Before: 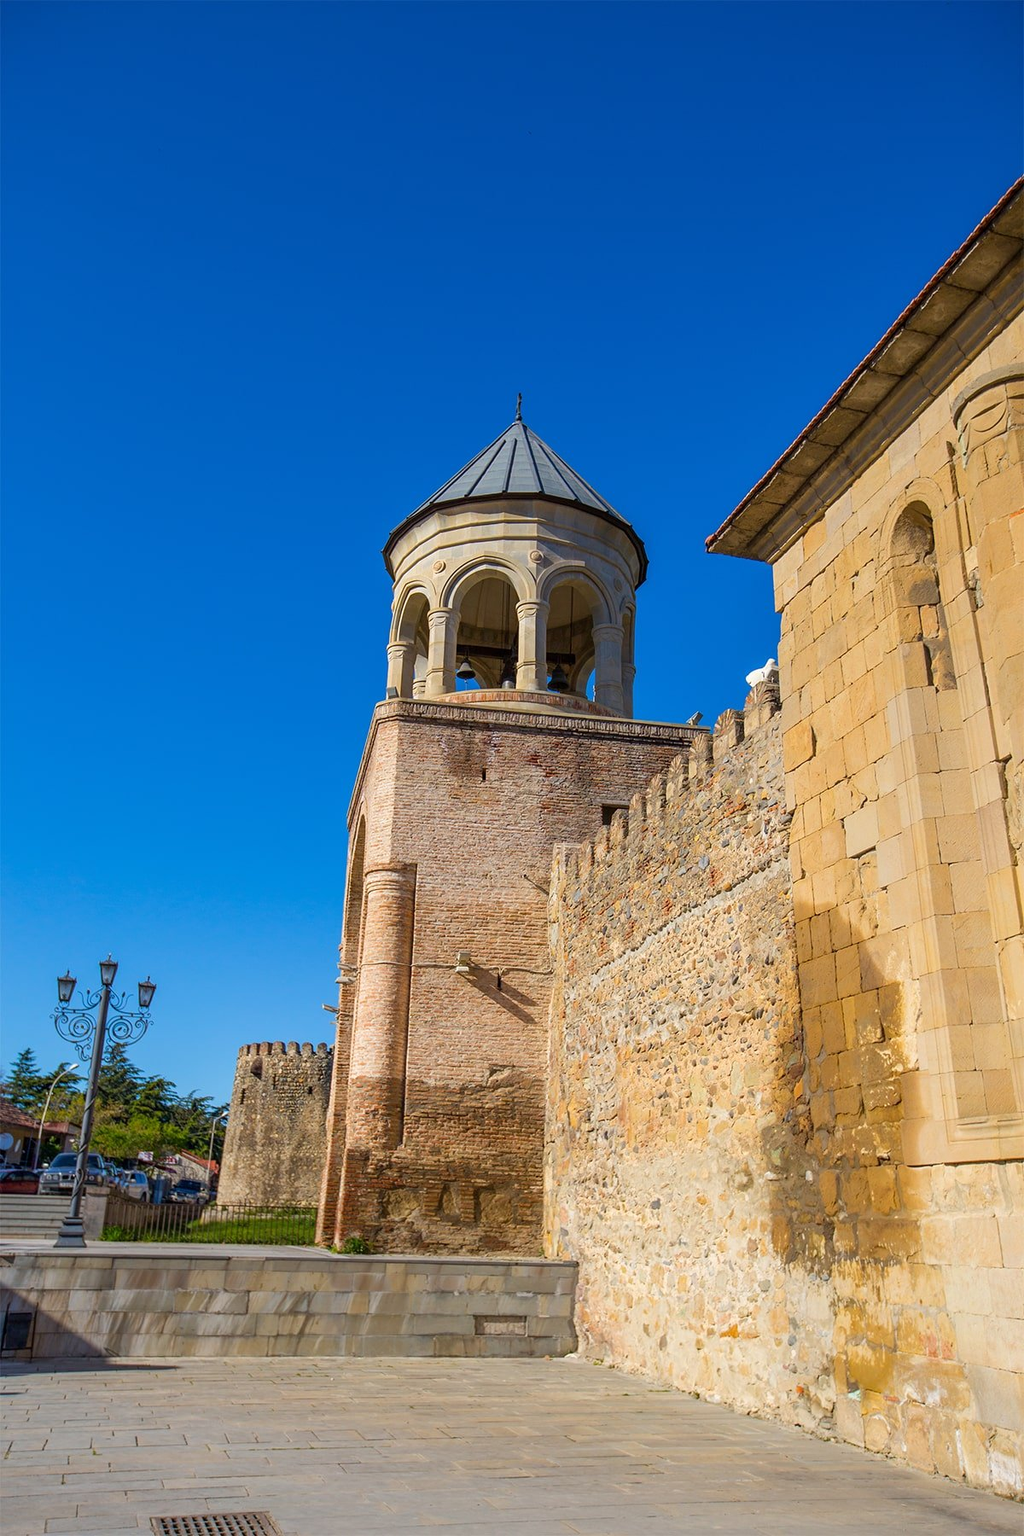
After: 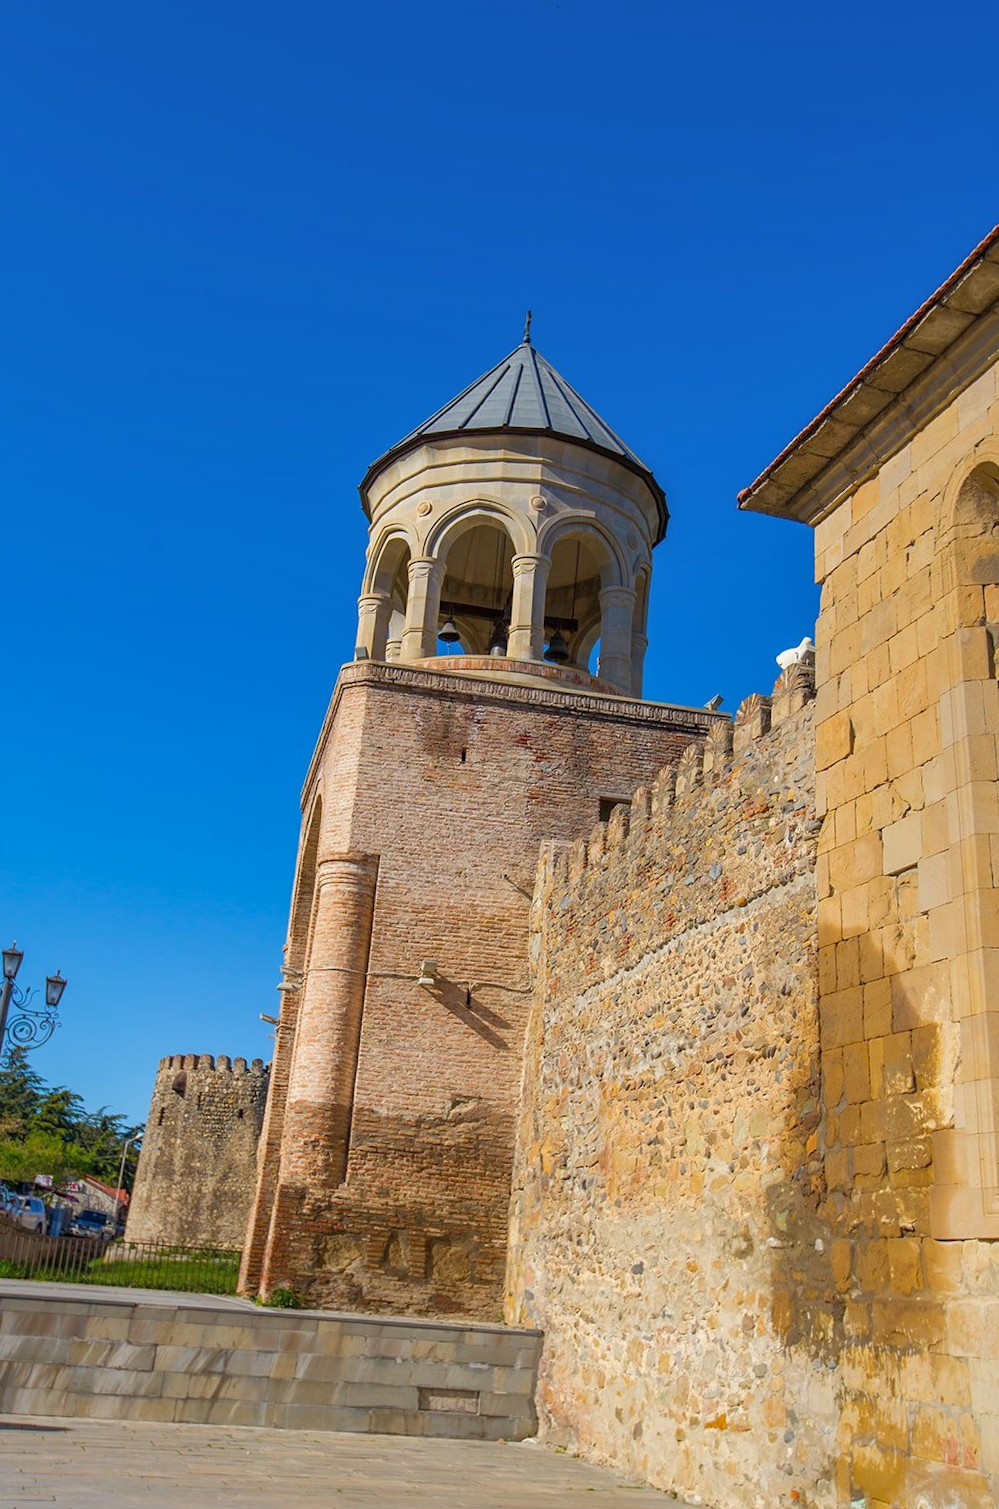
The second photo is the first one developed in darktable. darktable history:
crop and rotate: angle -3.07°, left 5.407%, top 5.161%, right 4.776%, bottom 4.343%
sharpen: radius 2.924, amount 0.868, threshold 47.247
shadows and highlights: on, module defaults
